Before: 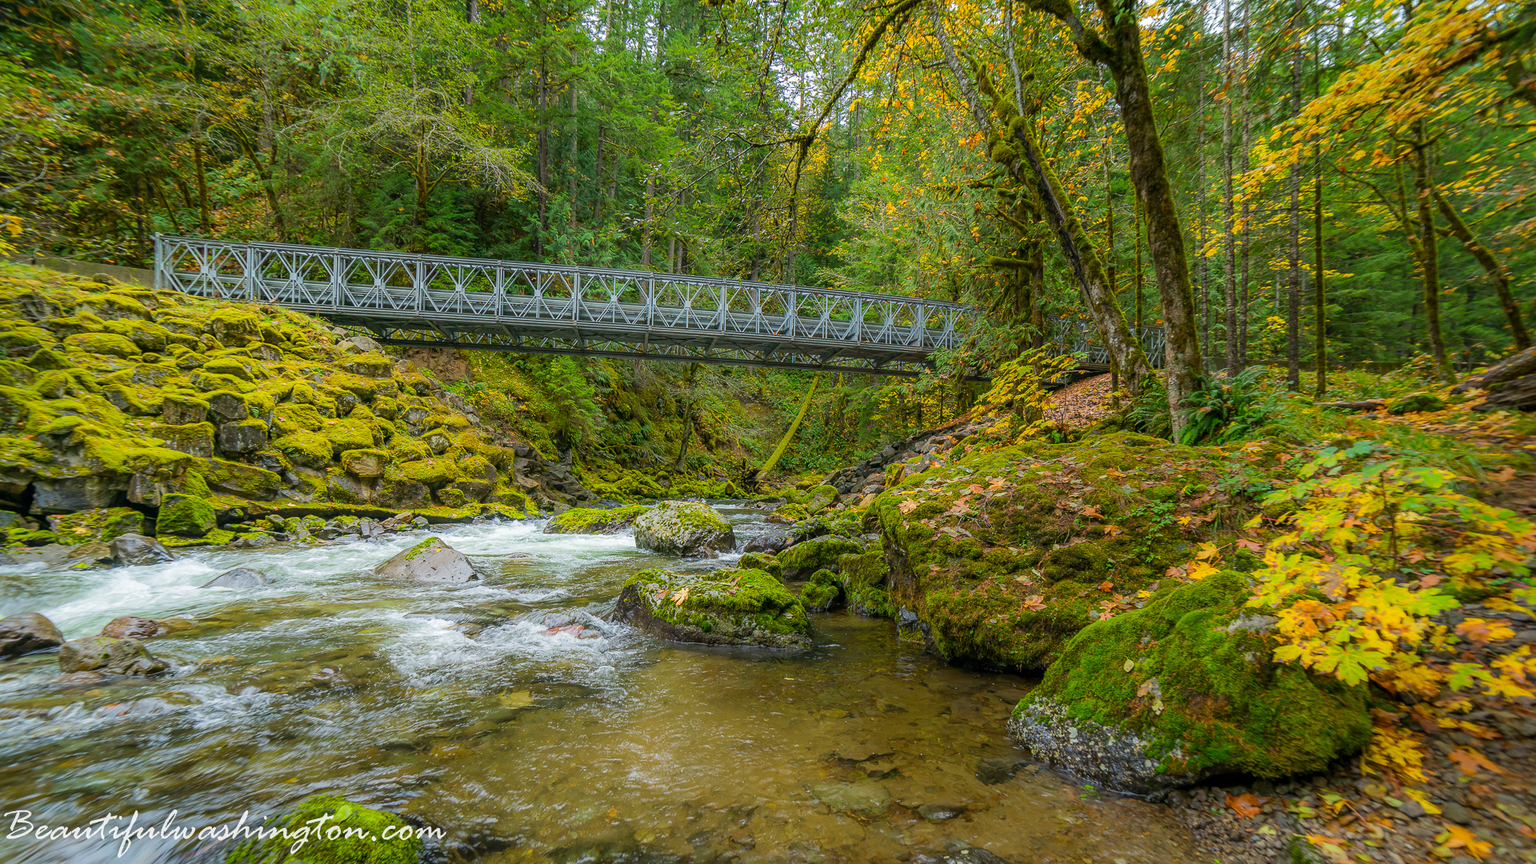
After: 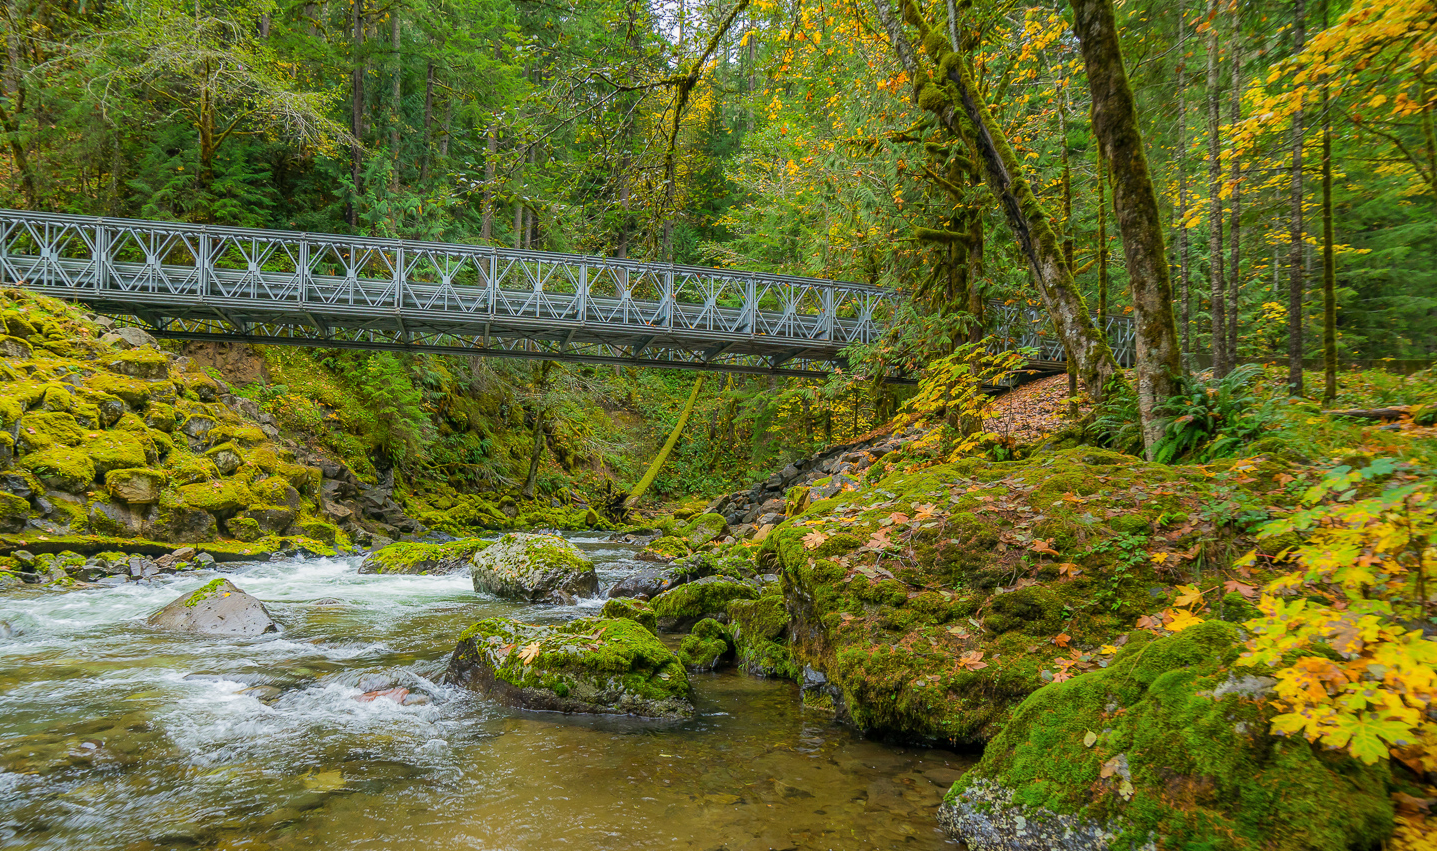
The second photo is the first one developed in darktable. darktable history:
shadows and highlights: shadows 52.34, highlights -28.23, soften with gaussian
tone equalizer: -8 EV -0.002 EV, -7 EV 0.005 EV, -6 EV -0.009 EV, -5 EV 0.011 EV, -4 EV -0.012 EV, -3 EV 0.007 EV, -2 EV -0.062 EV, -1 EV -0.293 EV, +0 EV -0.582 EV, smoothing diameter 2%, edges refinement/feathering 20, mask exposure compensation -1.57 EV, filter diffusion 5
crop: left 16.768%, top 8.653%, right 8.362%, bottom 12.485%
